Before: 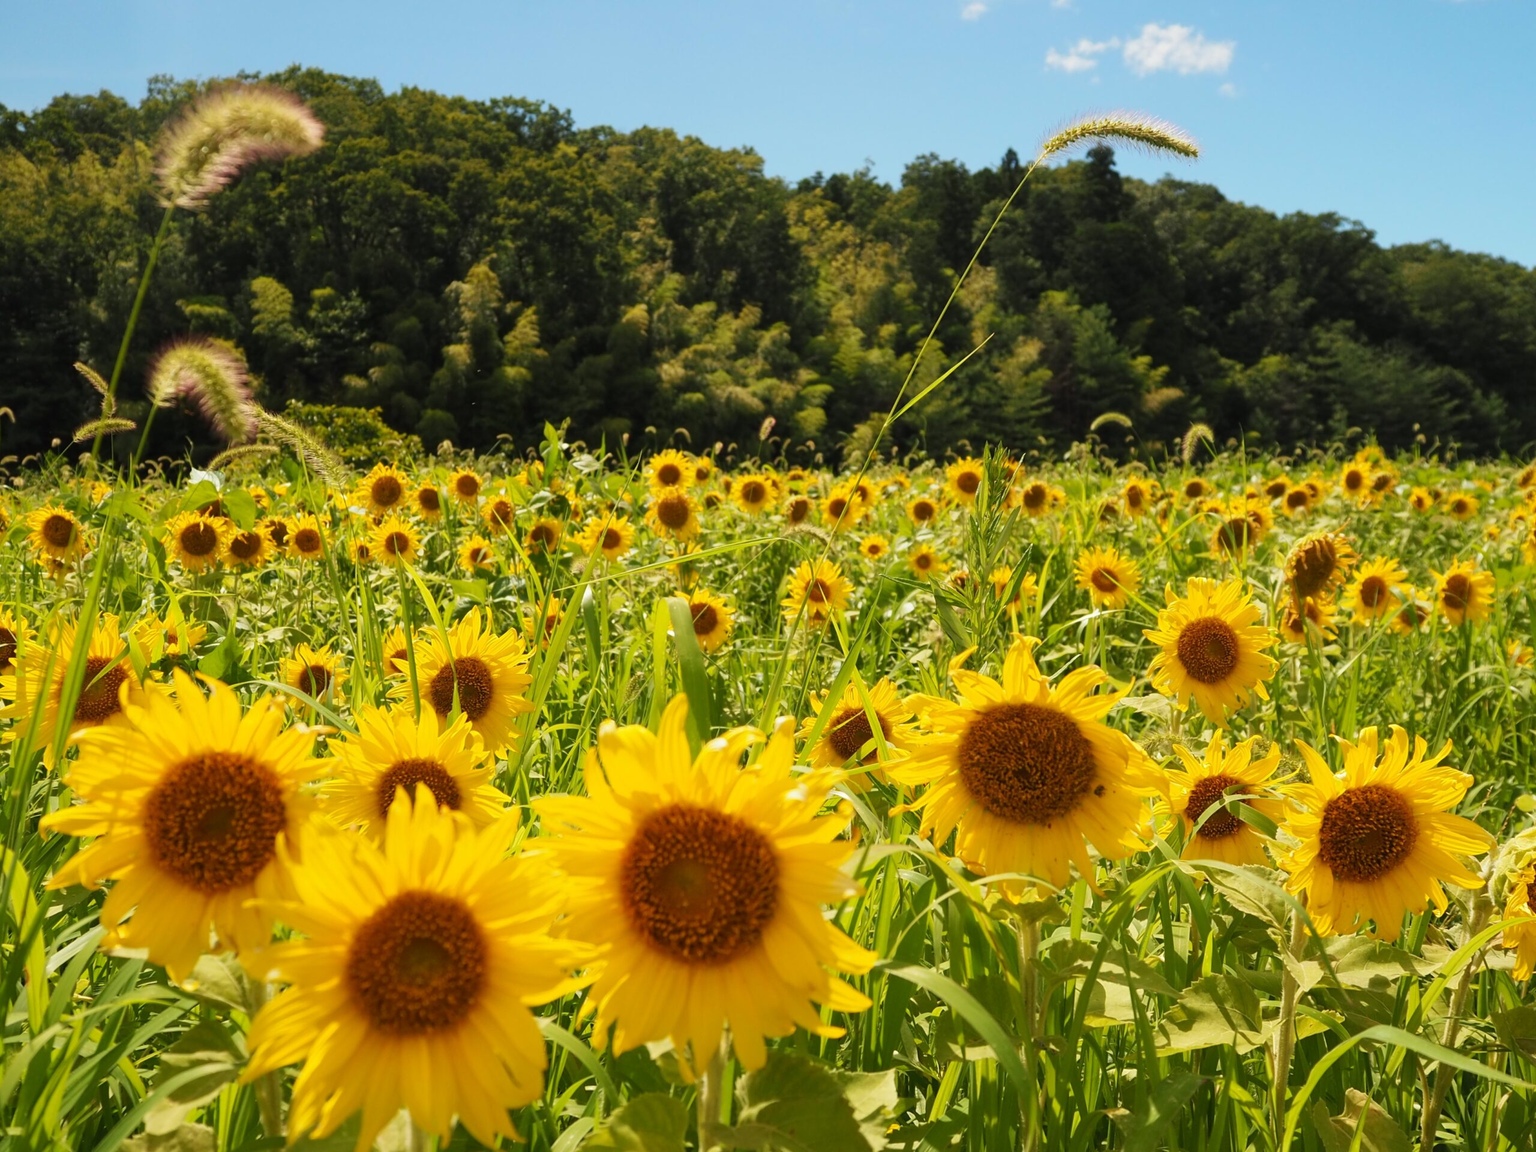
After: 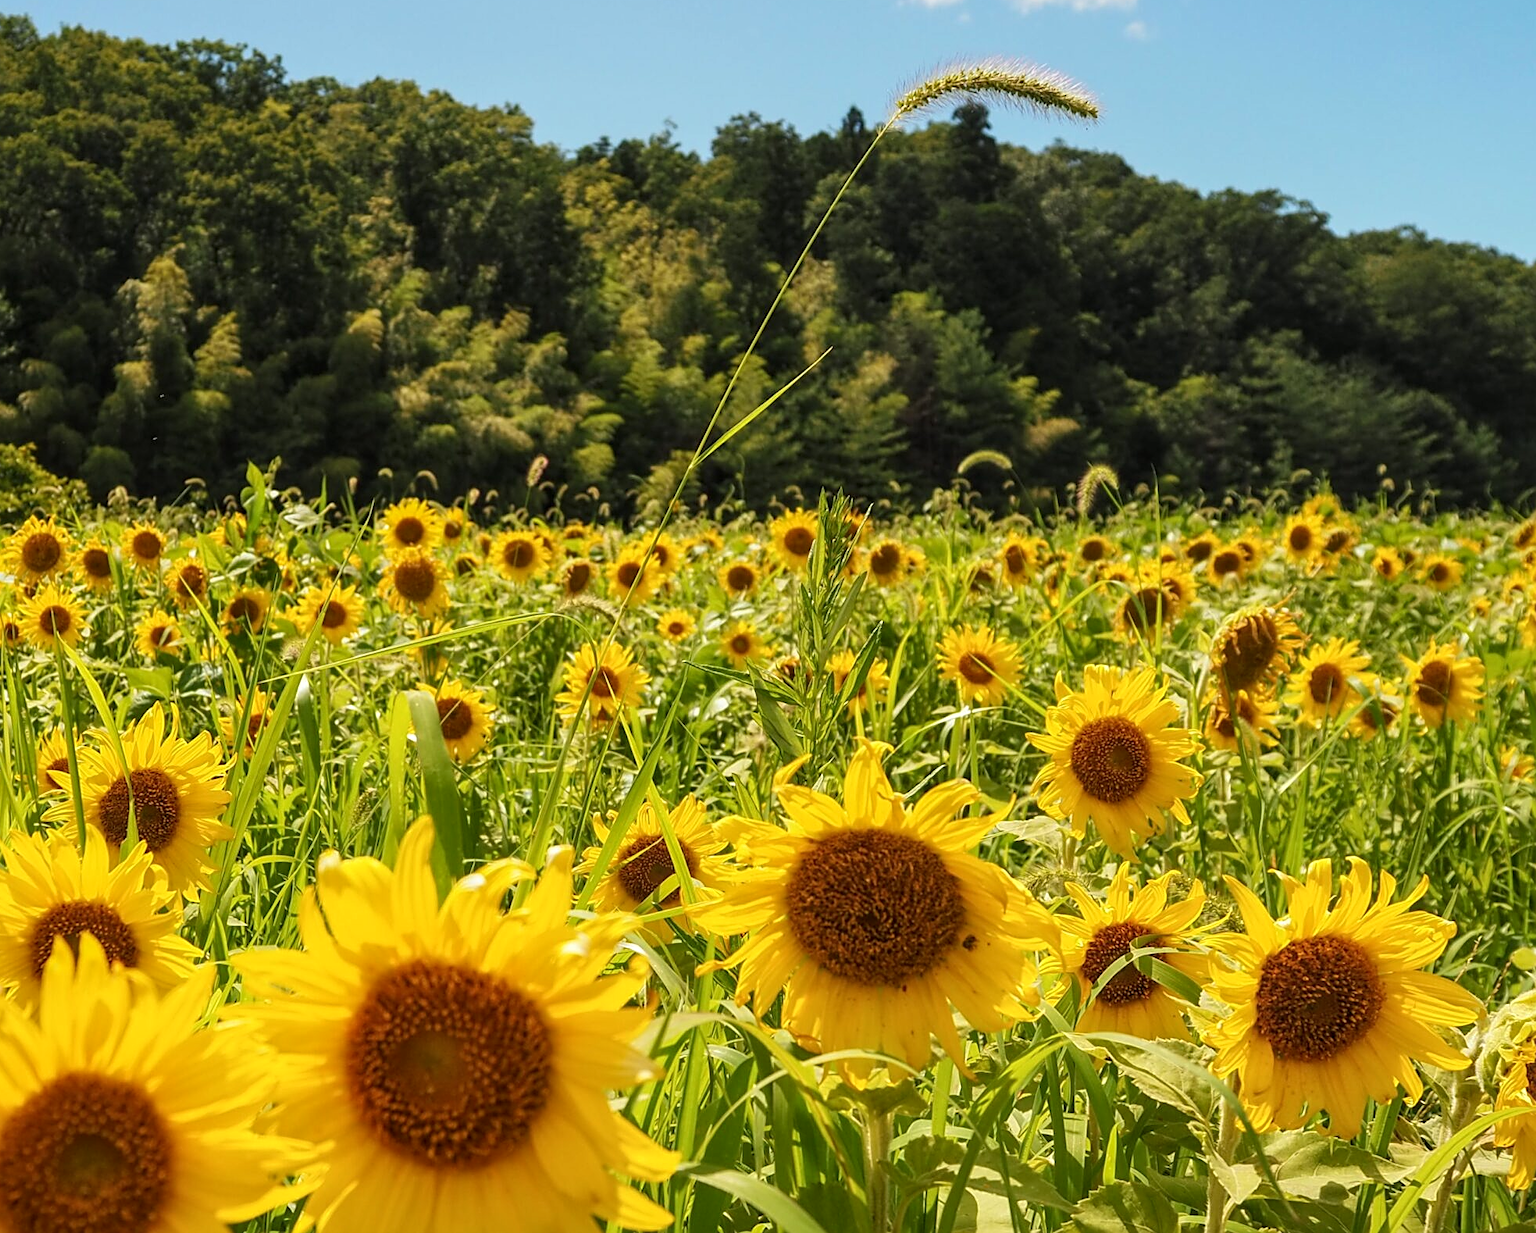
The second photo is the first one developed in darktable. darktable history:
local contrast: on, module defaults
crop: left 23.095%, top 5.827%, bottom 11.854%
sharpen: on, module defaults
